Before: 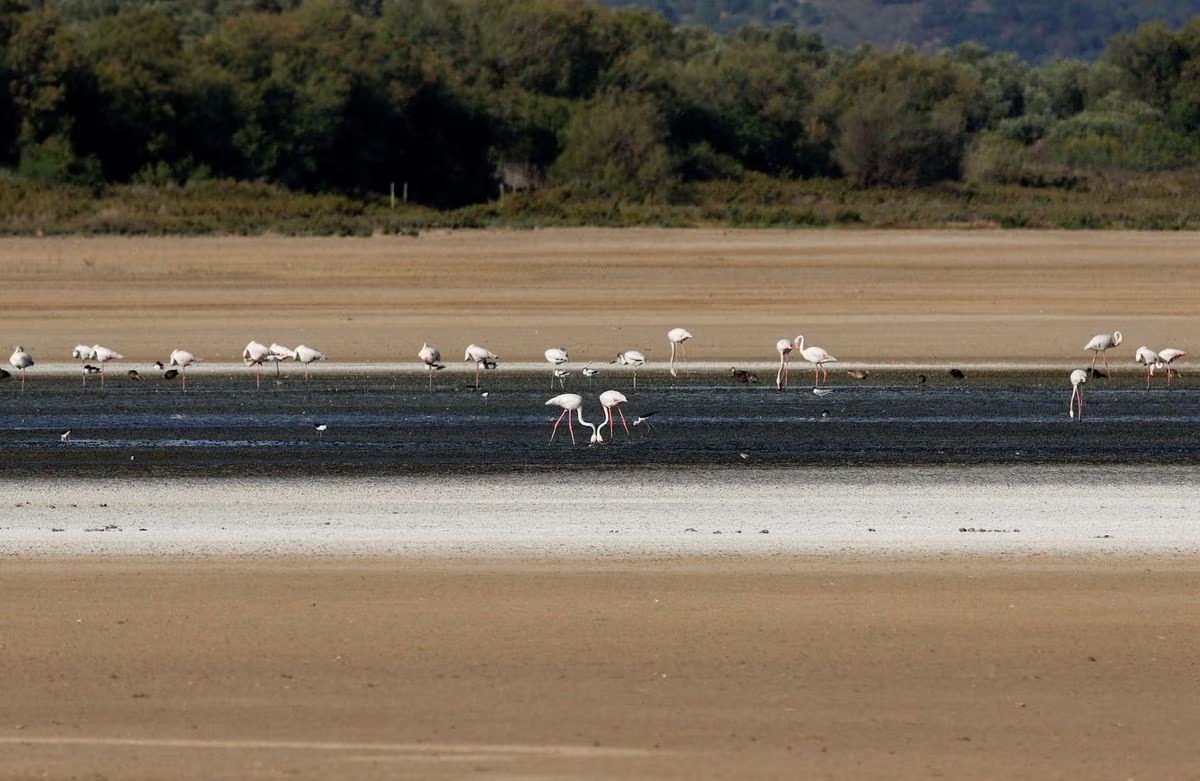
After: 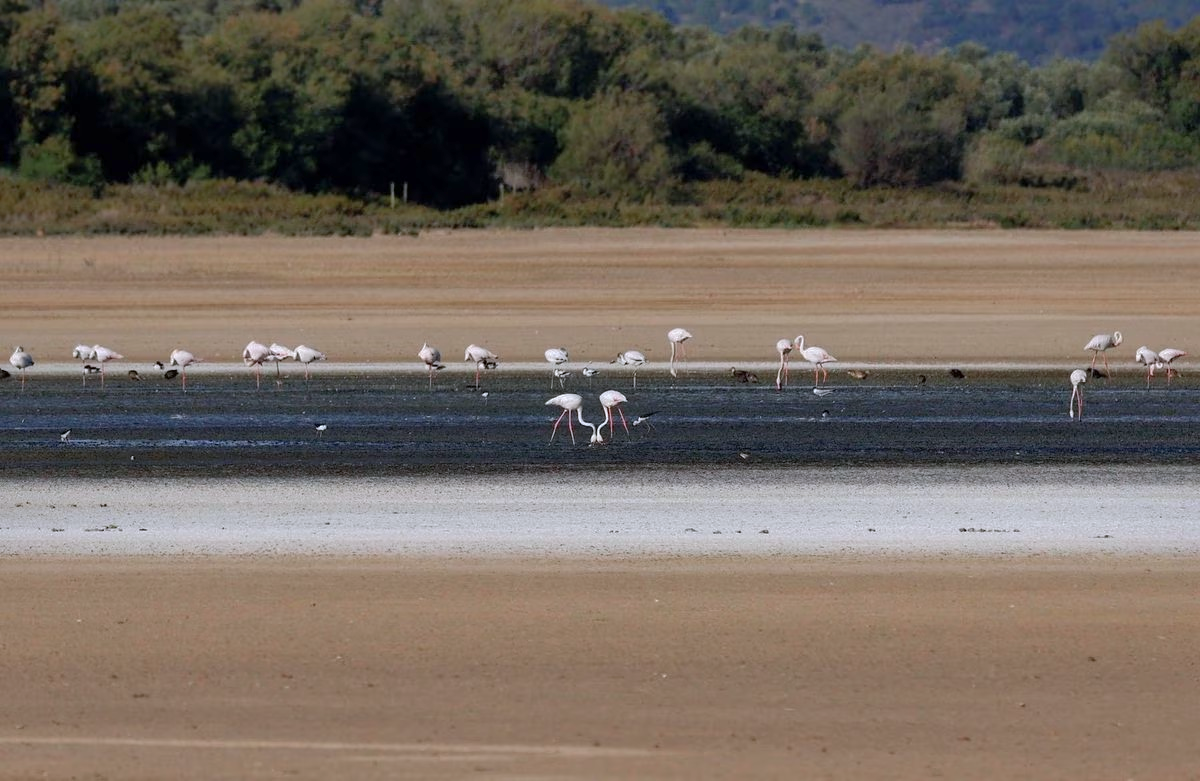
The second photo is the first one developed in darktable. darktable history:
shadows and highlights: highlights -59.89
color calibration: illuminant as shot in camera, x 0.358, y 0.373, temperature 4628.91 K
